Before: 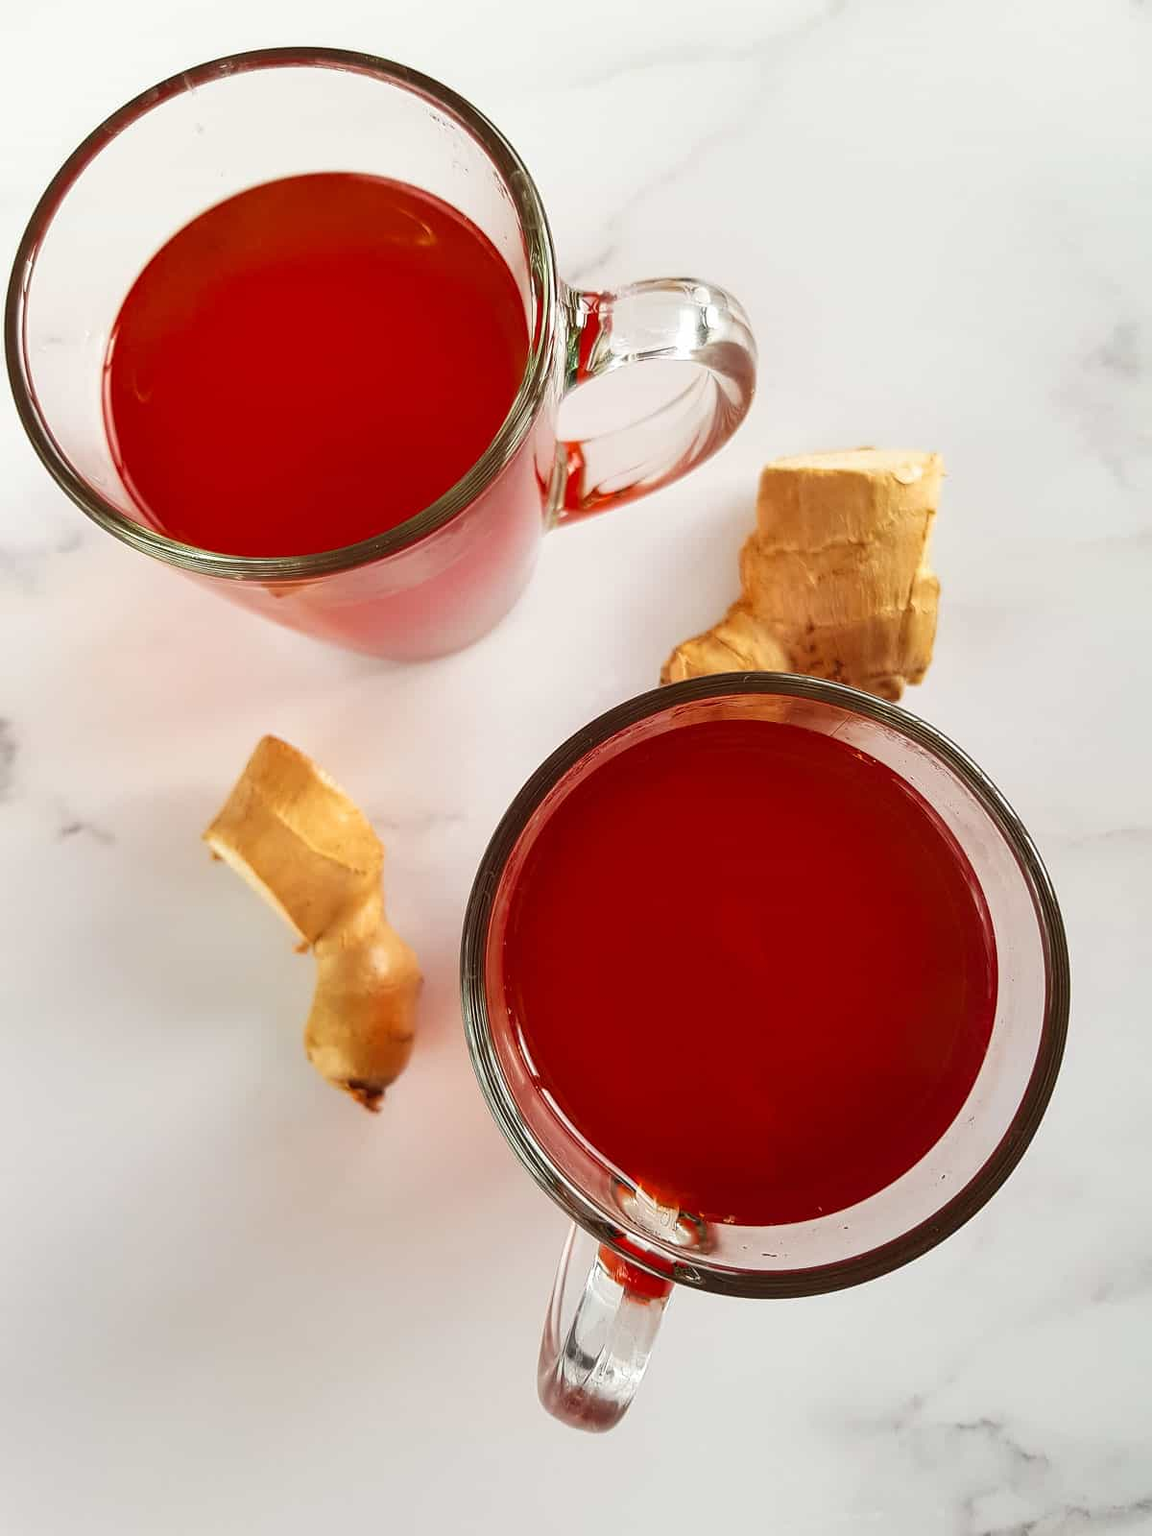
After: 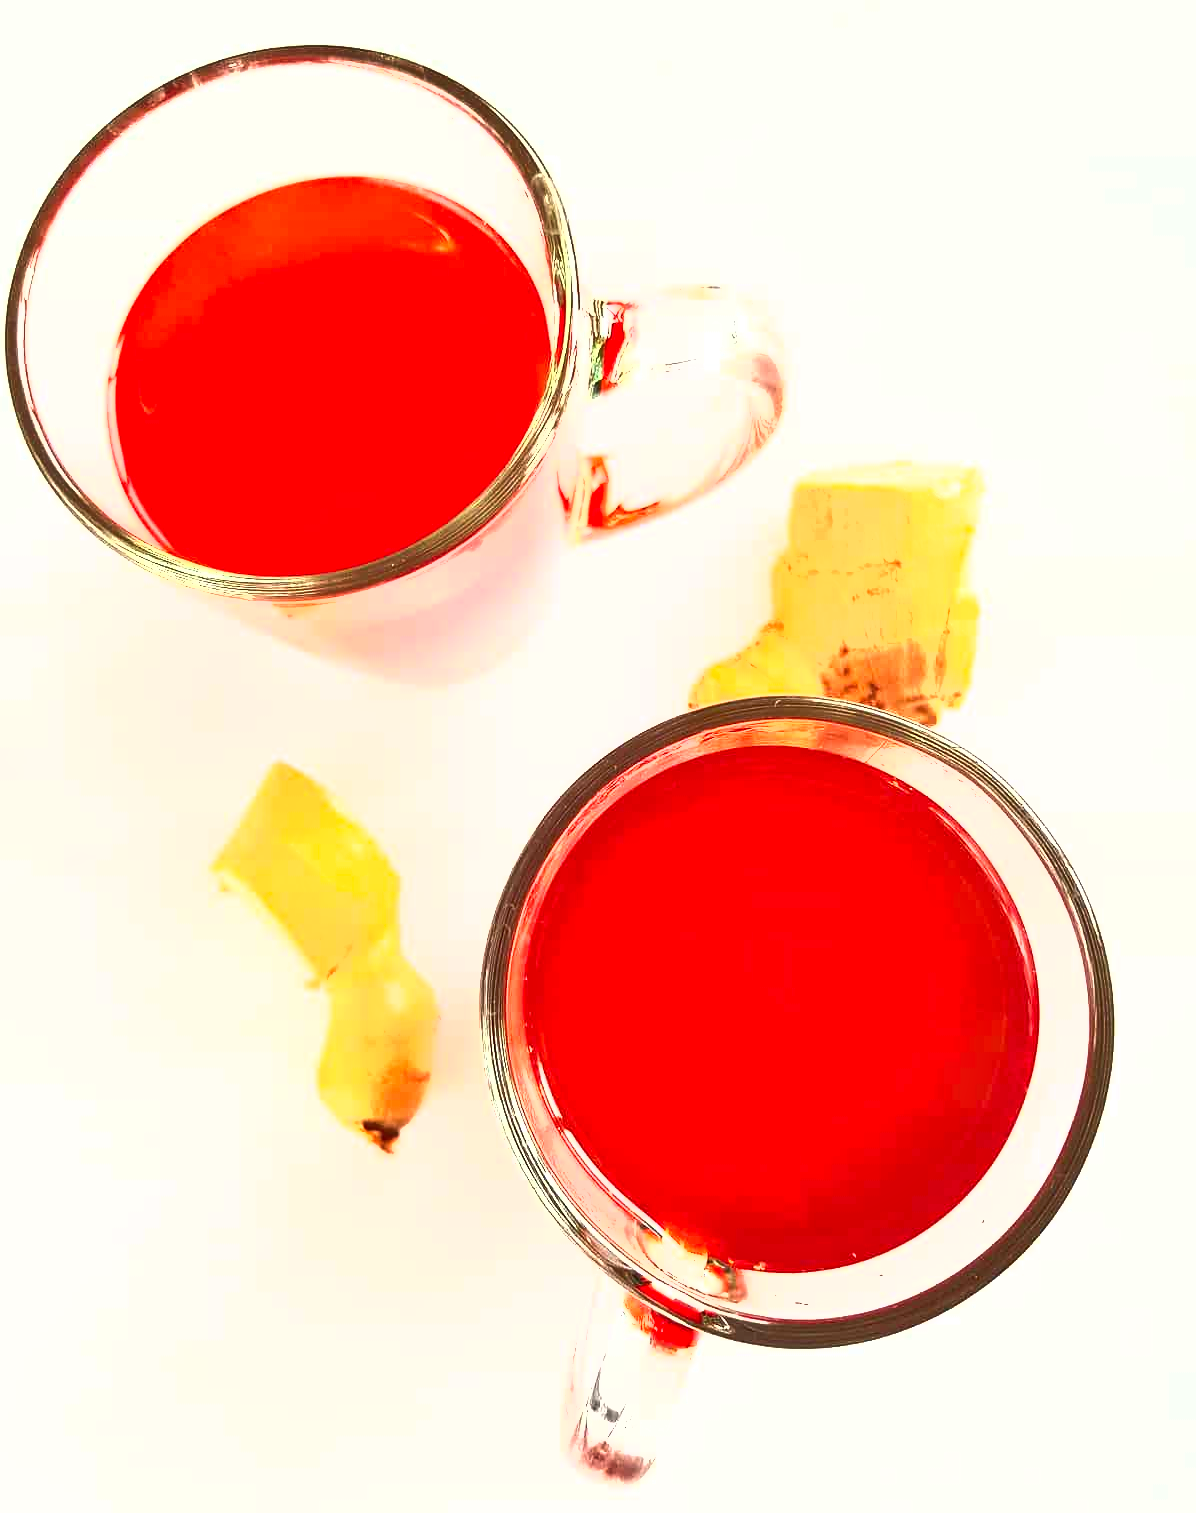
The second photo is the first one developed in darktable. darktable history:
exposure: exposure 2.276 EV, compensate highlight preservation false
shadows and highlights: shadows 20.74, highlights -36.57, shadows color adjustment 99.13%, highlights color adjustment 0.623%, soften with gaussian
crop: top 0.292%, right 0.259%, bottom 5.085%
